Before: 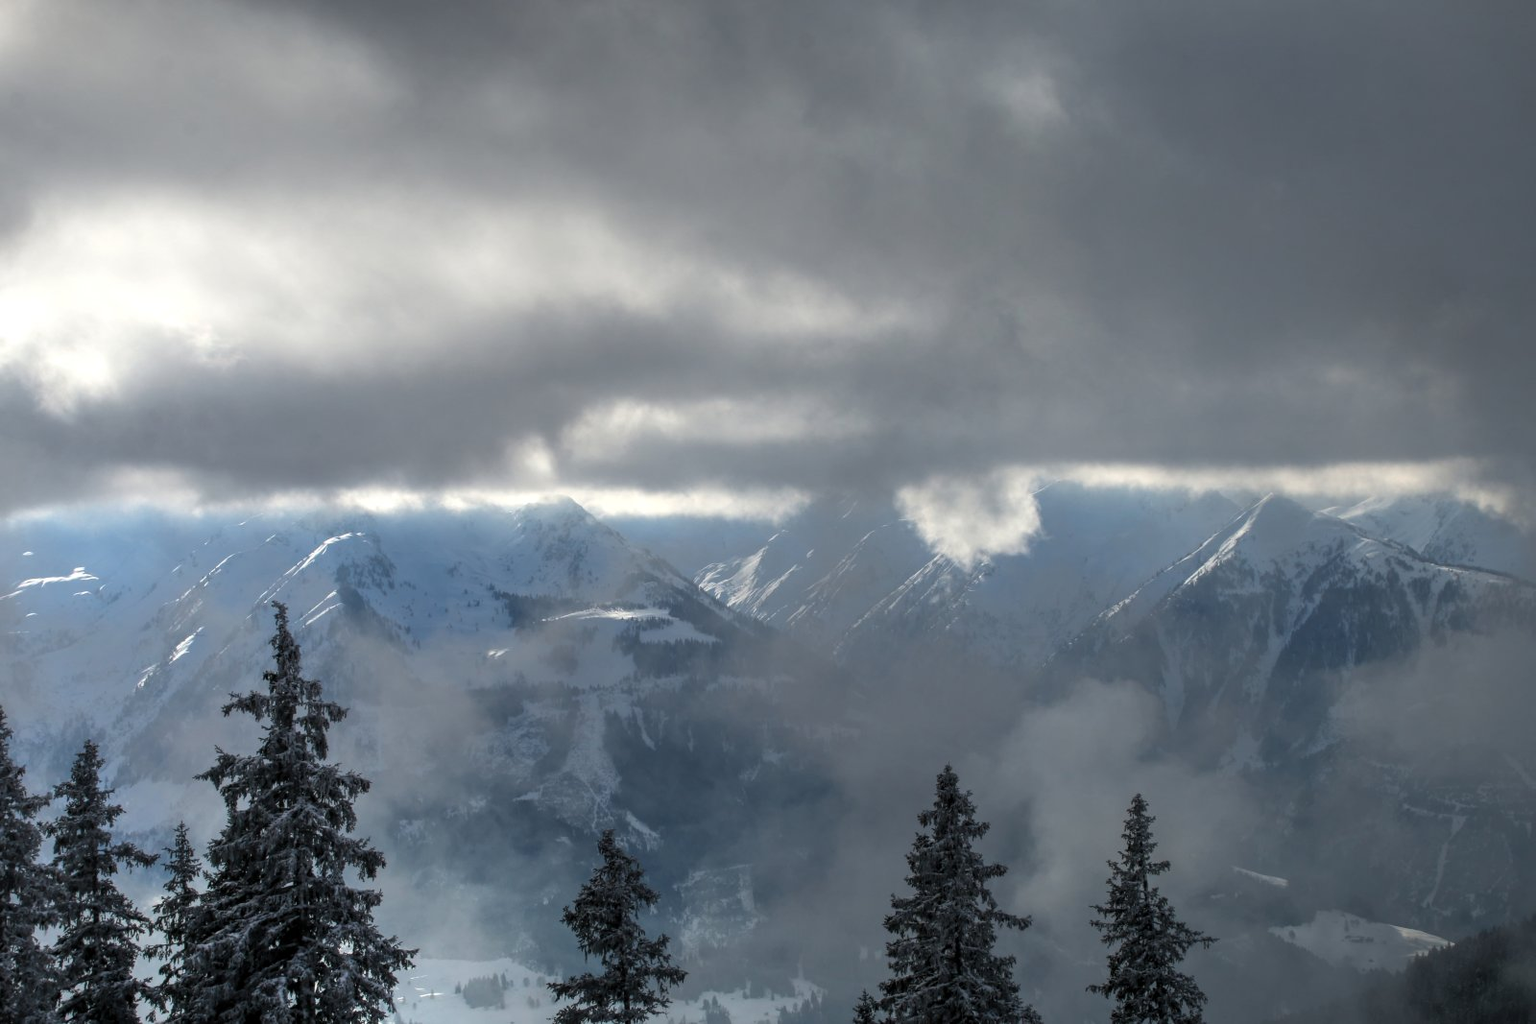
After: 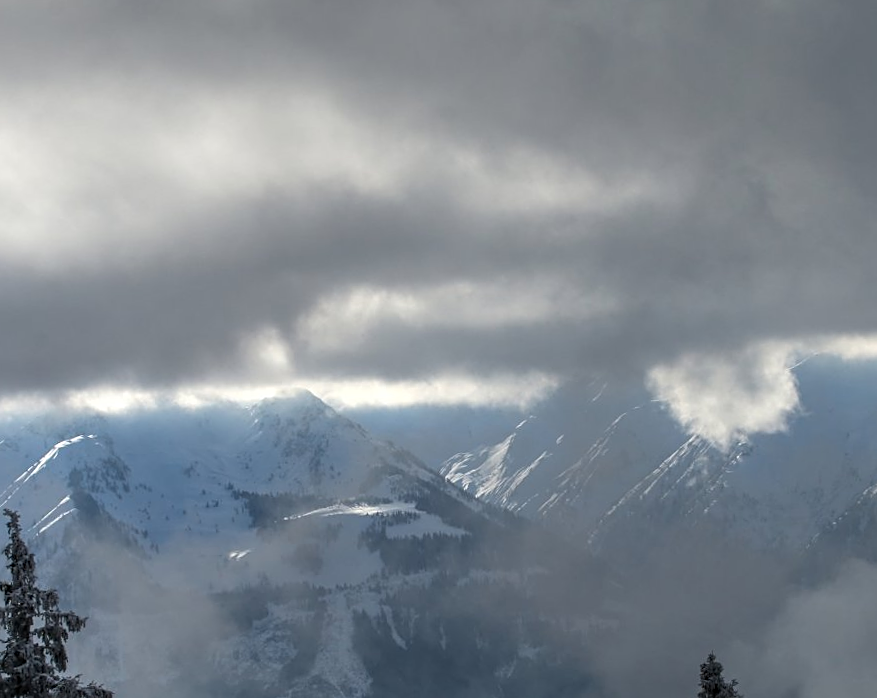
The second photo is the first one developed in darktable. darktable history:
crop: left 16.202%, top 11.208%, right 26.045%, bottom 20.557%
rotate and perspective: rotation -2.12°, lens shift (vertical) 0.009, lens shift (horizontal) -0.008, automatic cropping original format, crop left 0.036, crop right 0.964, crop top 0.05, crop bottom 0.959
sharpen: on, module defaults
